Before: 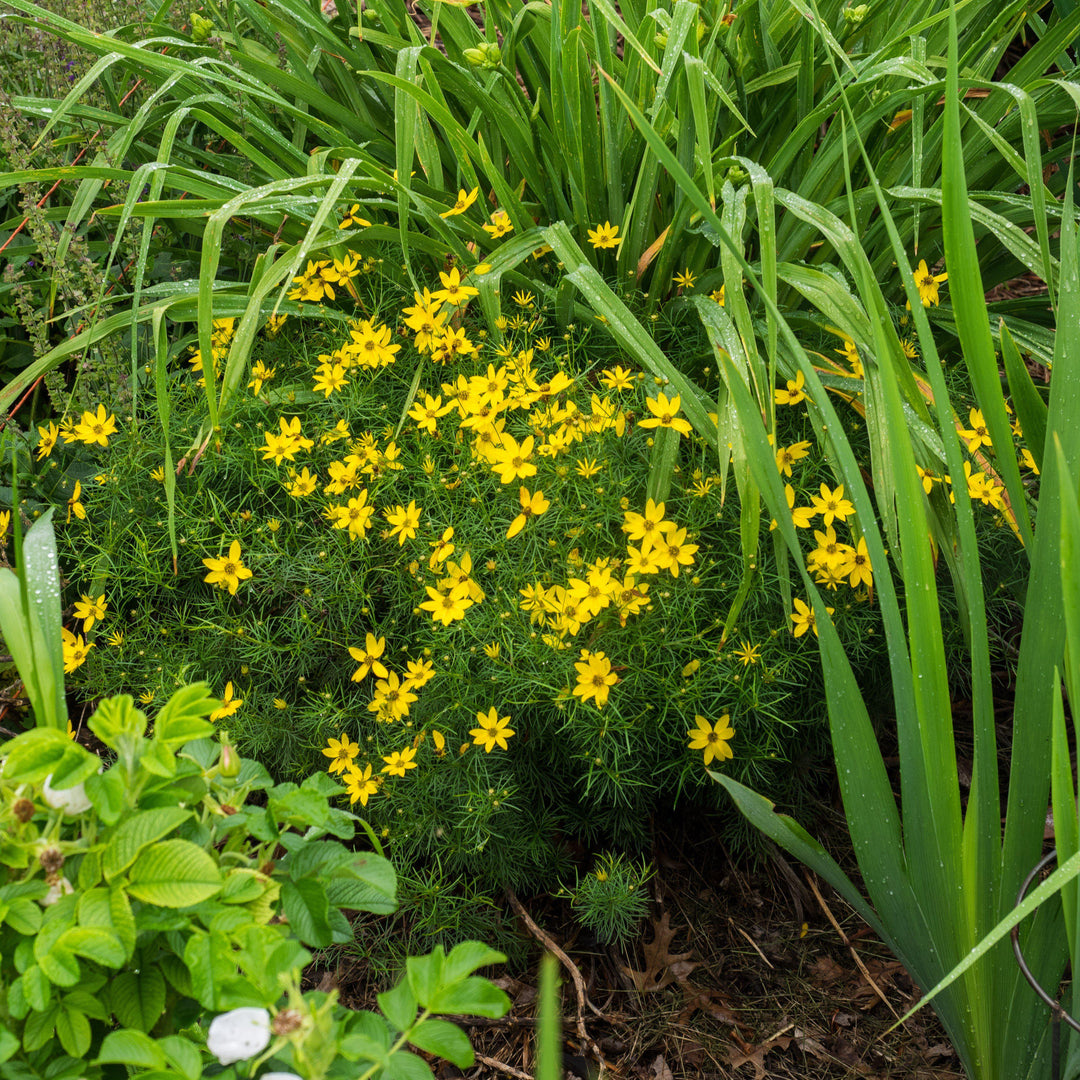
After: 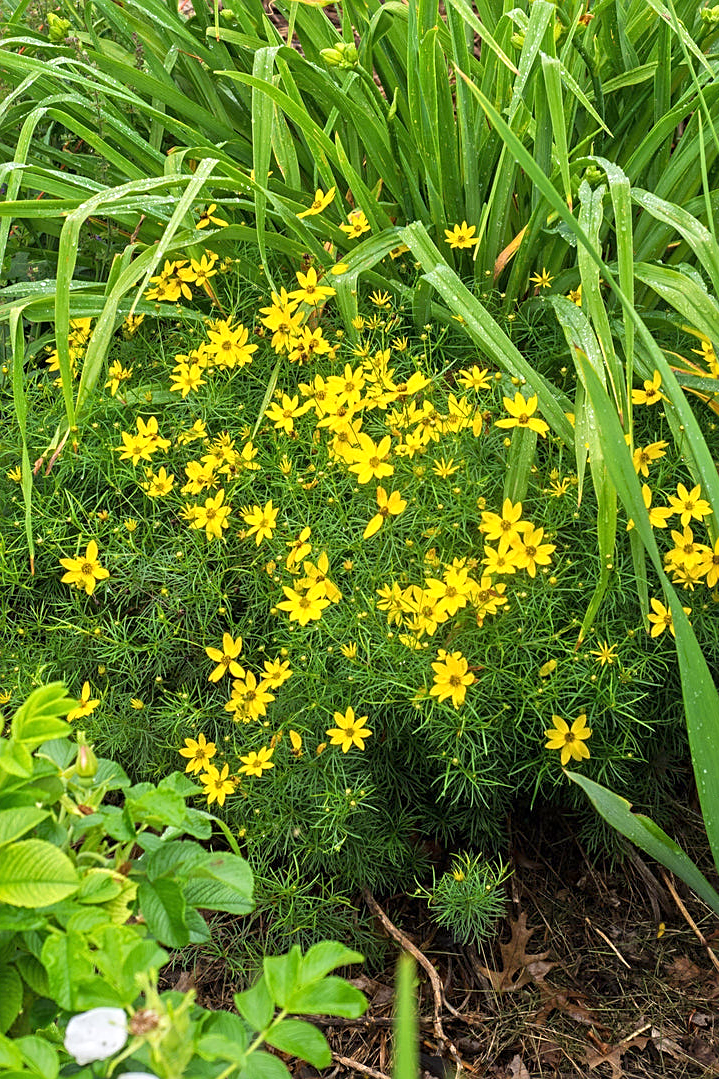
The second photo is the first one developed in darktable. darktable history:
crop and rotate: left 13.352%, right 20.006%
tone equalizer: -8 EV 0.962 EV, -7 EV 1.02 EV, -6 EV 0.98 EV, -5 EV 1.02 EV, -4 EV 1.01 EV, -3 EV 0.725 EV, -2 EV 0.495 EV, -1 EV 0.245 EV, mask exposure compensation -0.512 EV
sharpen: on, module defaults
